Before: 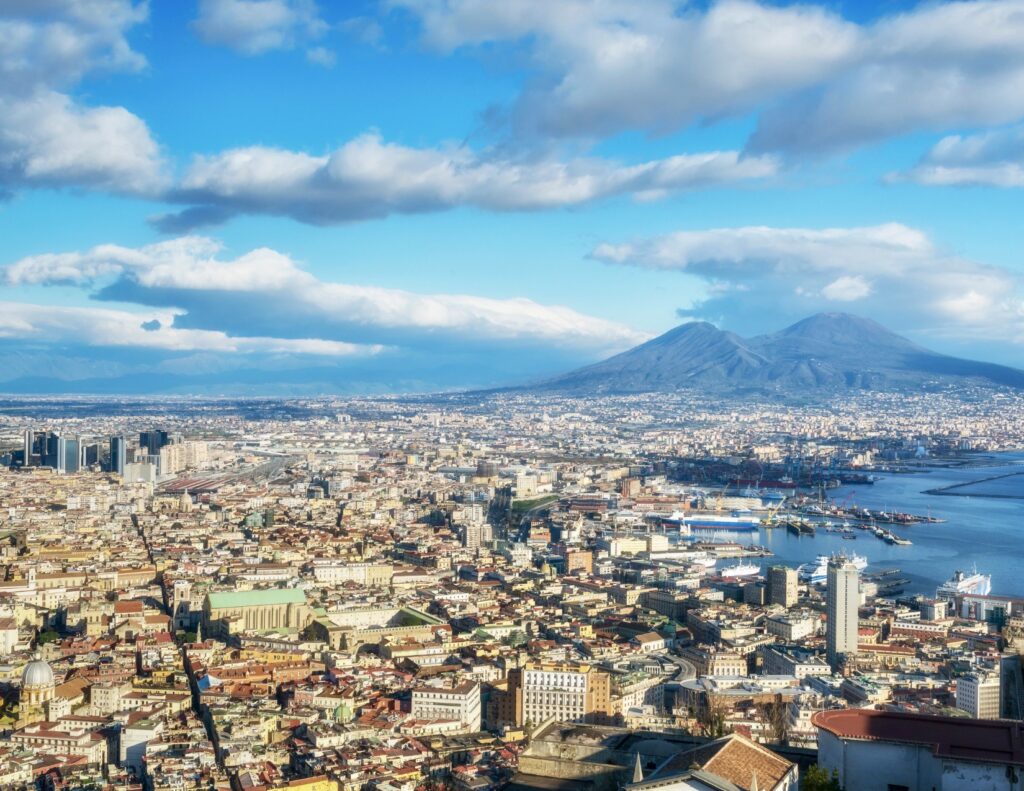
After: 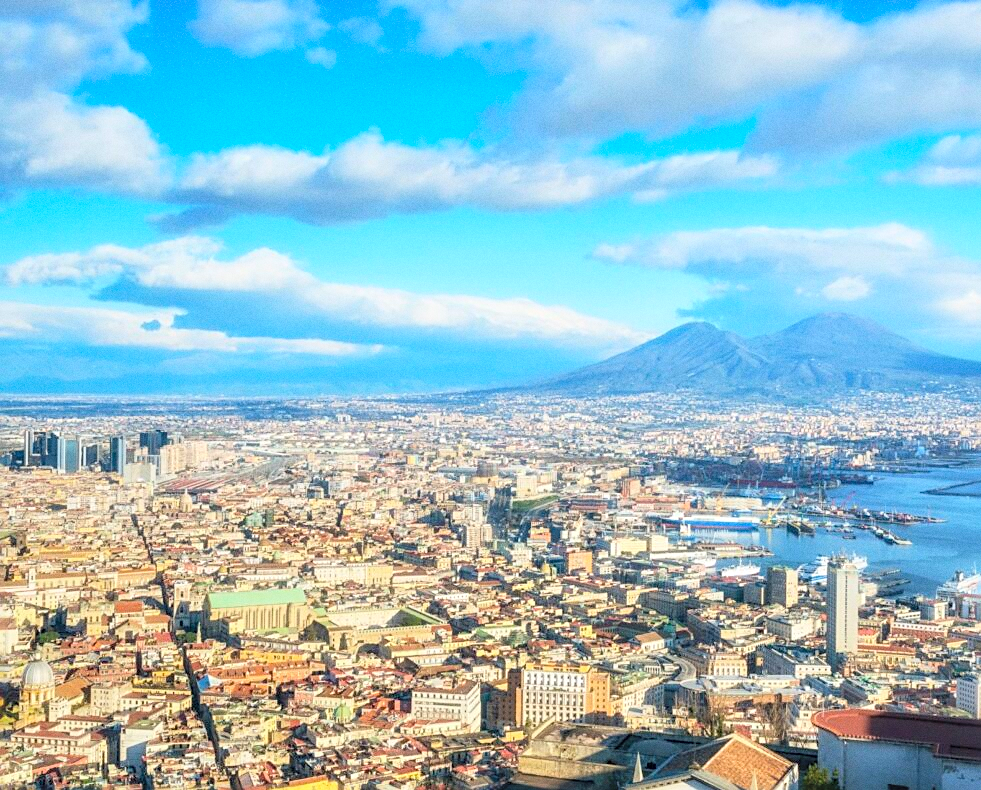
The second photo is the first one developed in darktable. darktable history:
crop: right 4.126%, bottom 0.031%
grain: coarseness 7.08 ISO, strength 21.67%, mid-tones bias 59.58%
sharpen: on, module defaults
contrast brightness saturation: contrast 0.1, brightness 0.3, saturation 0.14
